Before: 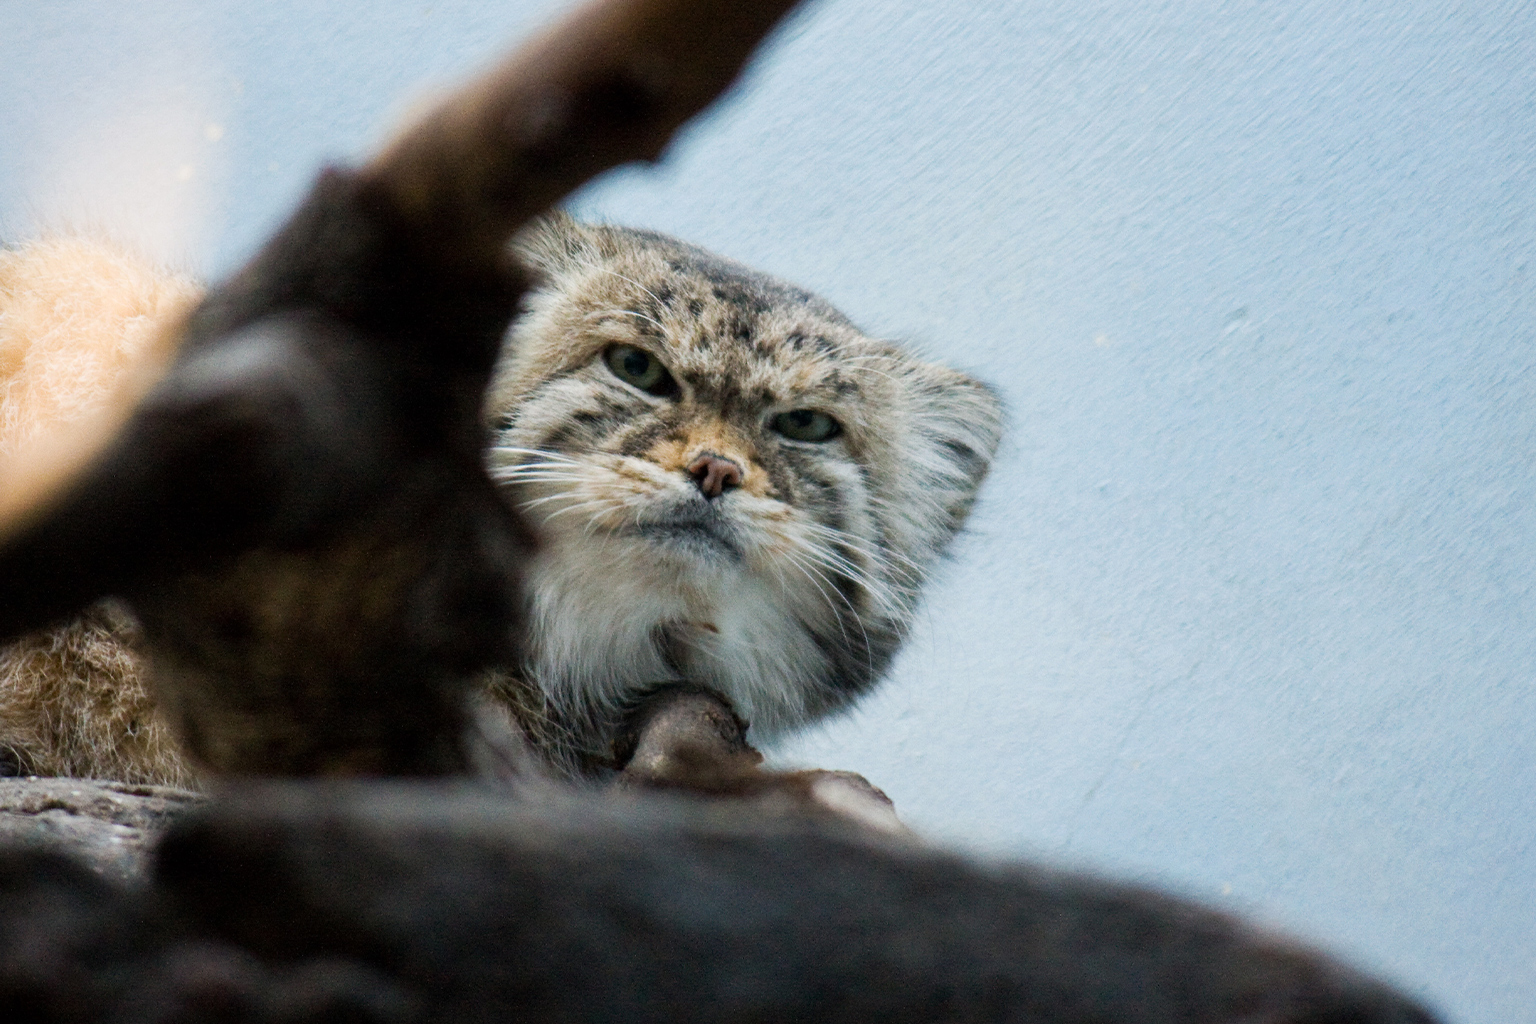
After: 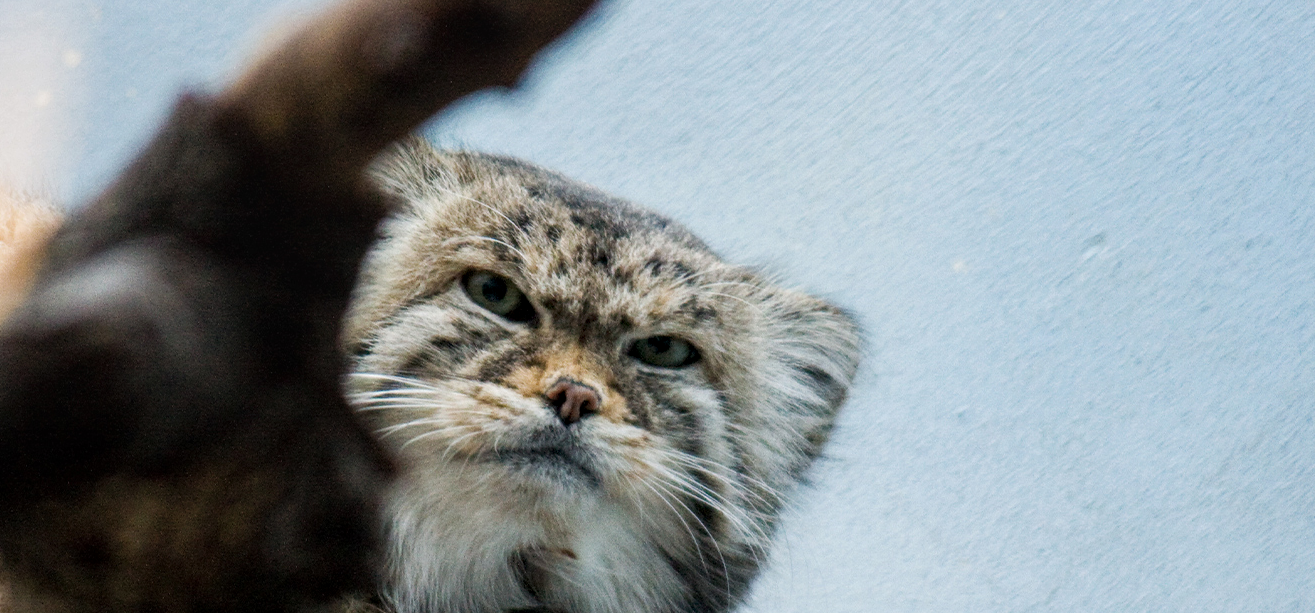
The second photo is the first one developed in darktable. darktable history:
local contrast: on, module defaults
crop and rotate: left 9.274%, top 7.32%, right 5.065%, bottom 32.802%
